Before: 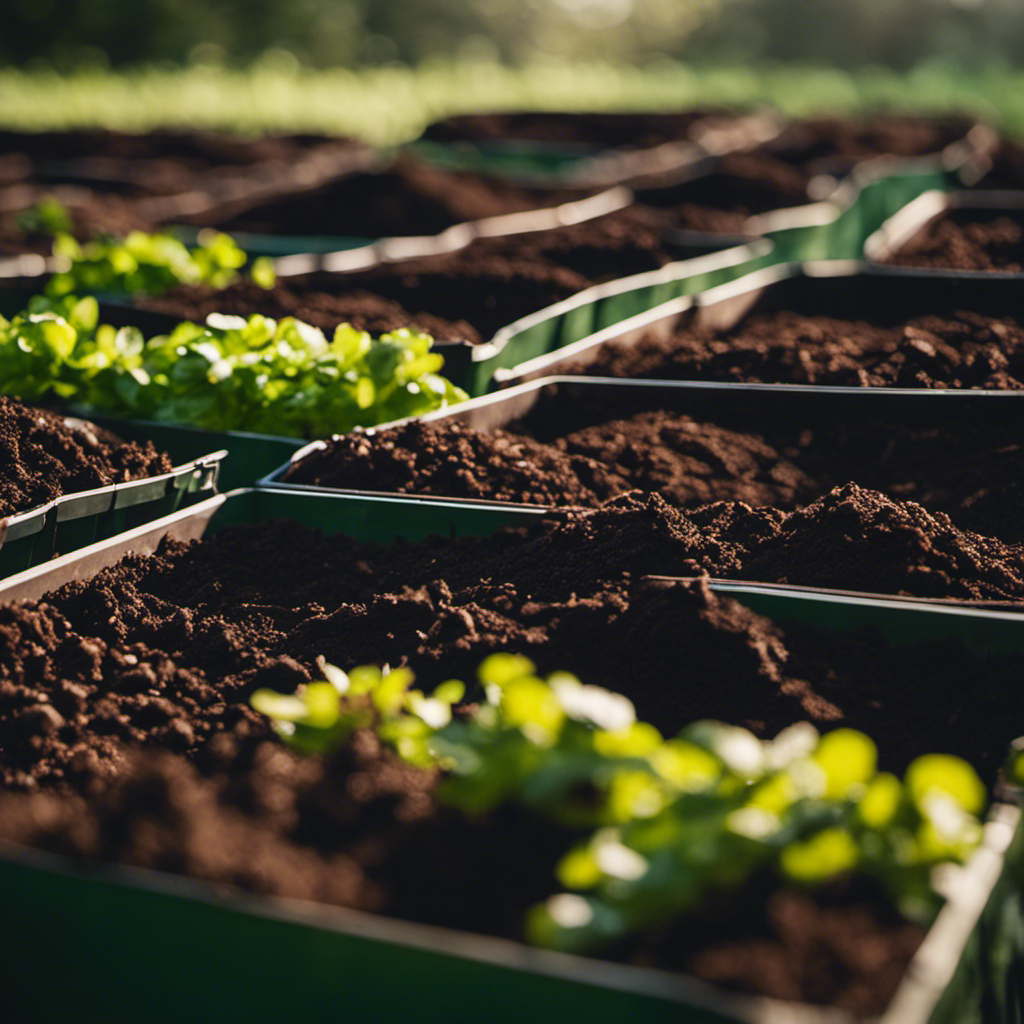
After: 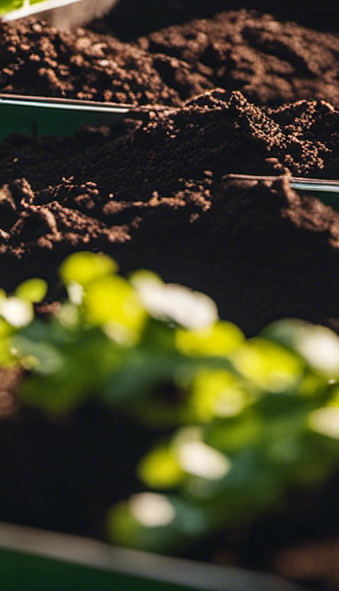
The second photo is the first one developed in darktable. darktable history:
local contrast: on, module defaults
exposure: exposure 0.081 EV, compensate highlight preservation false
sharpen: radius 0.969, amount 0.604
crop: left 40.878%, top 39.176%, right 25.993%, bottom 3.081%
